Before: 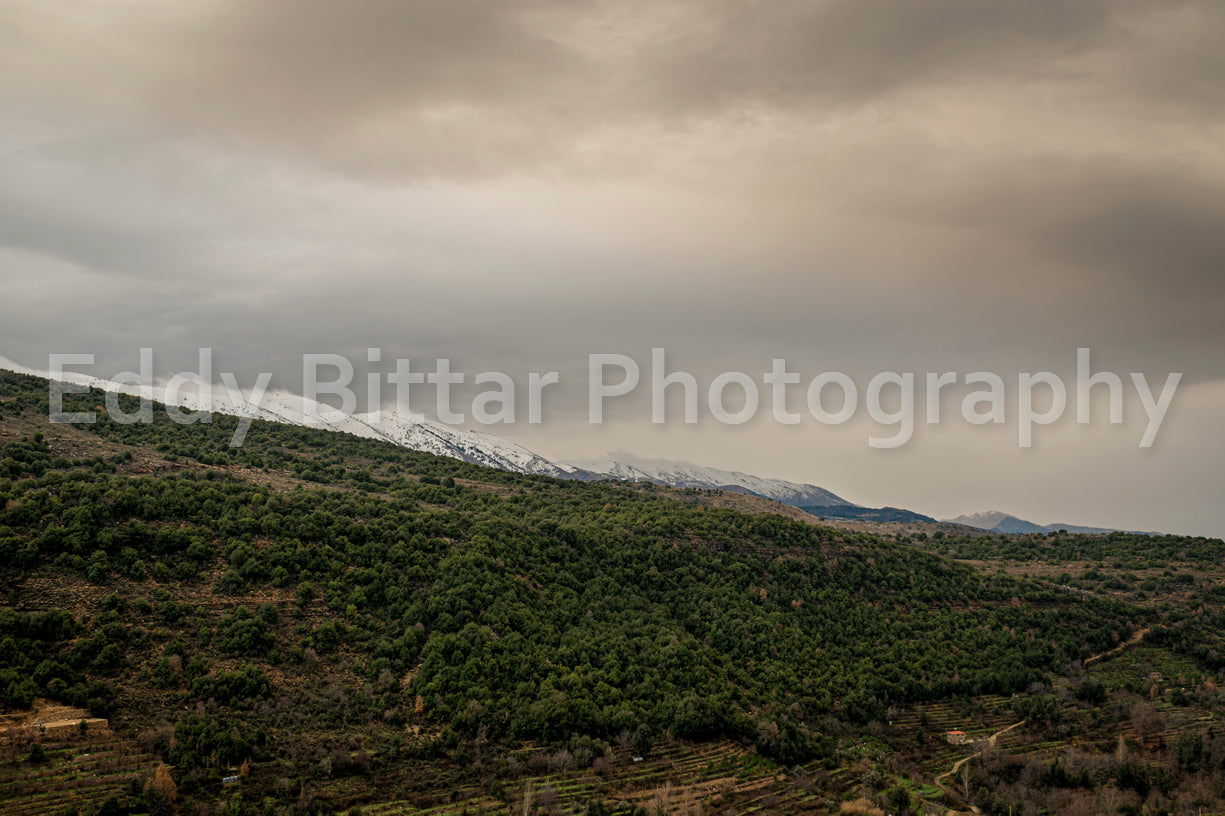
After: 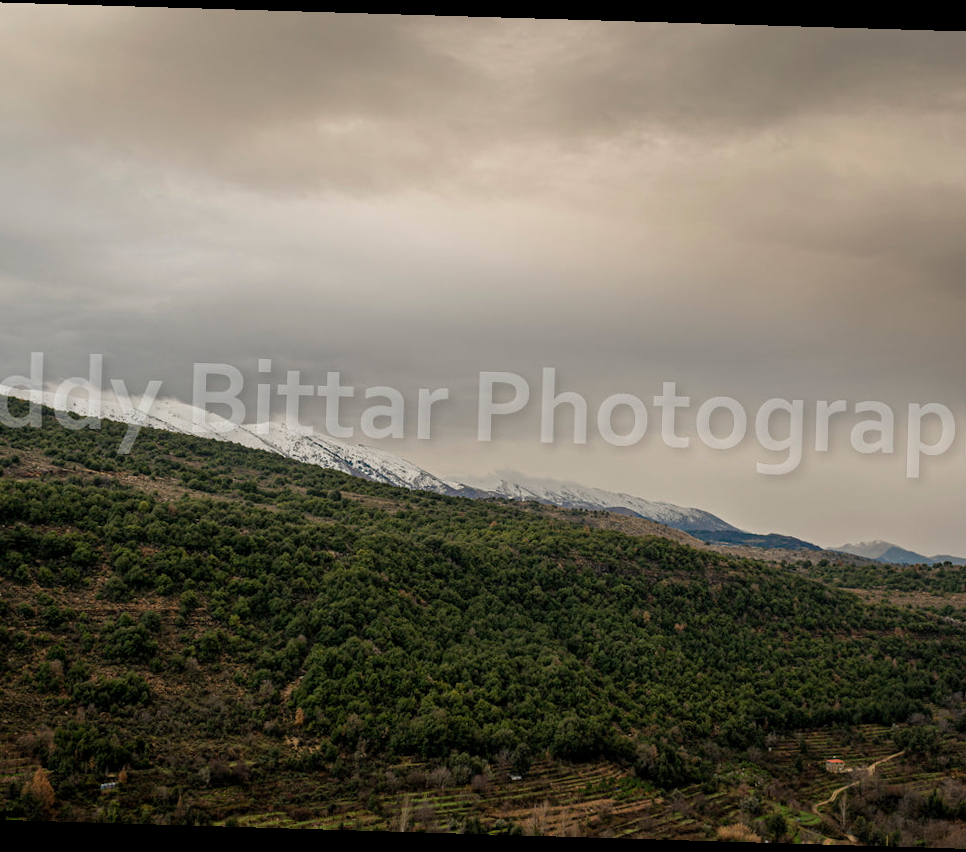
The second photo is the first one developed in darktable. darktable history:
crop: left 9.88%, right 12.664%
rotate and perspective: rotation 1.72°, automatic cropping off
